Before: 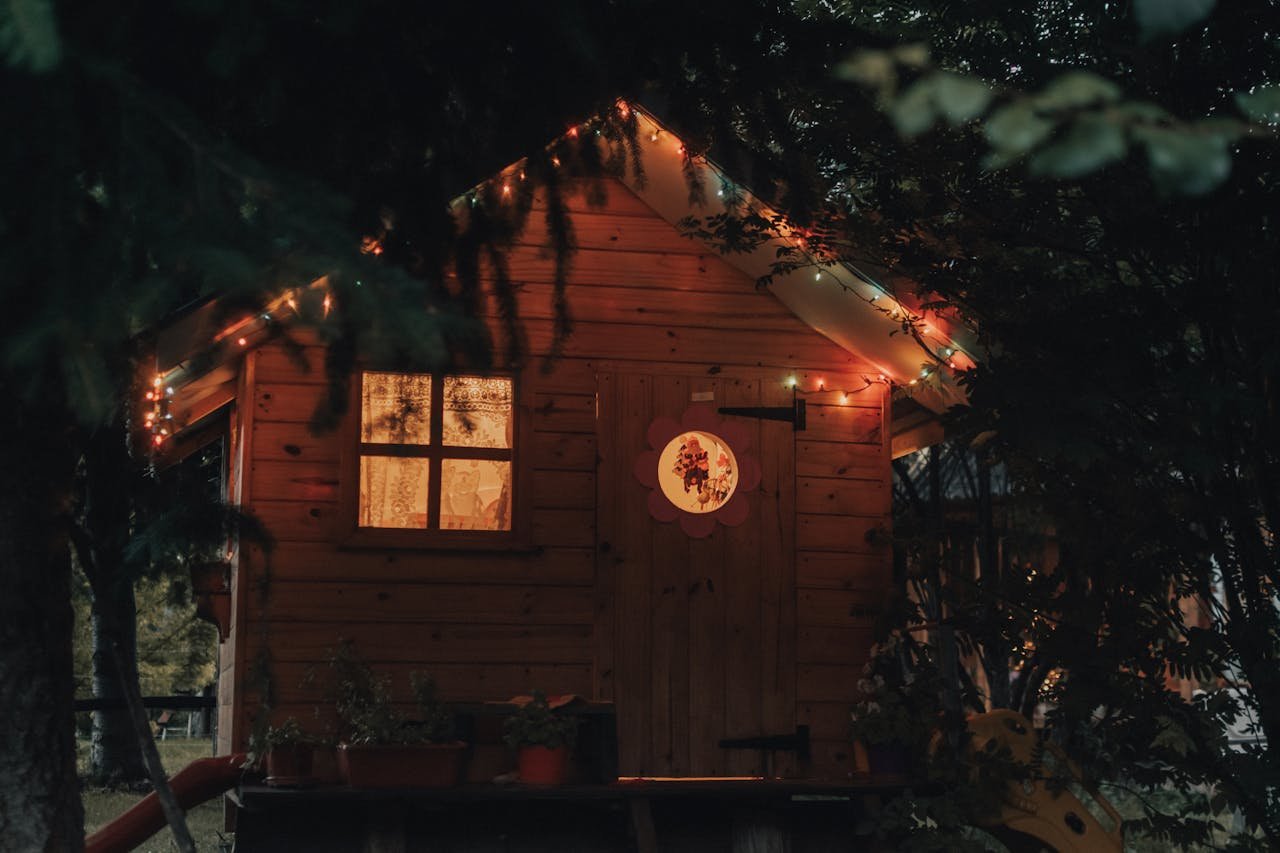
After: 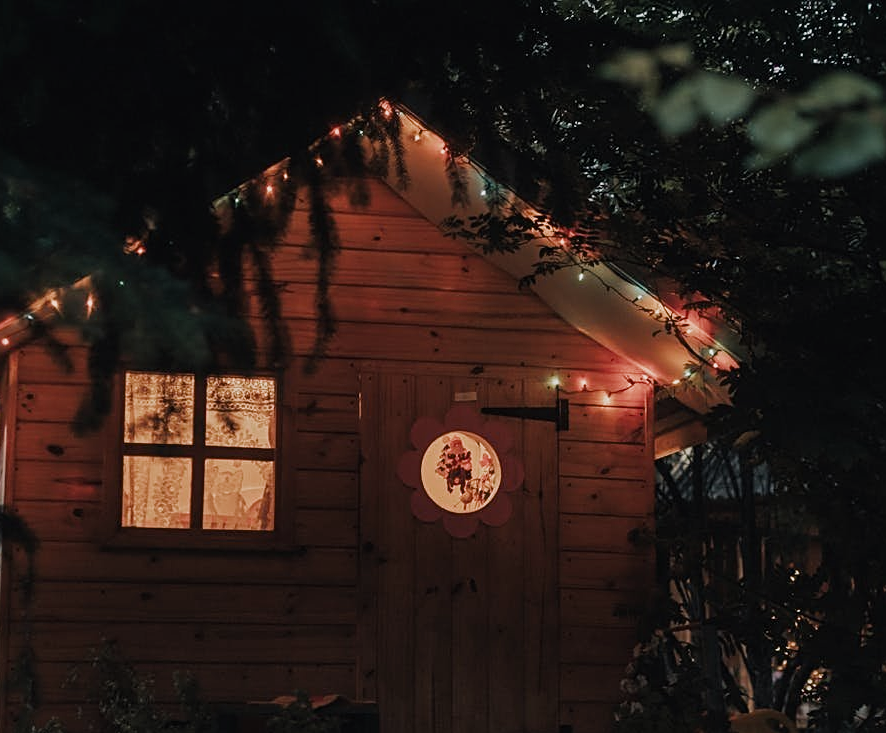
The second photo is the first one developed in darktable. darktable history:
filmic rgb: black relative exposure -14.24 EV, white relative exposure 3.35 EV, hardness 7.89, contrast 1, color science v4 (2020)
crop: left 18.551%, right 12.163%, bottom 13.968%
sharpen: on, module defaults
